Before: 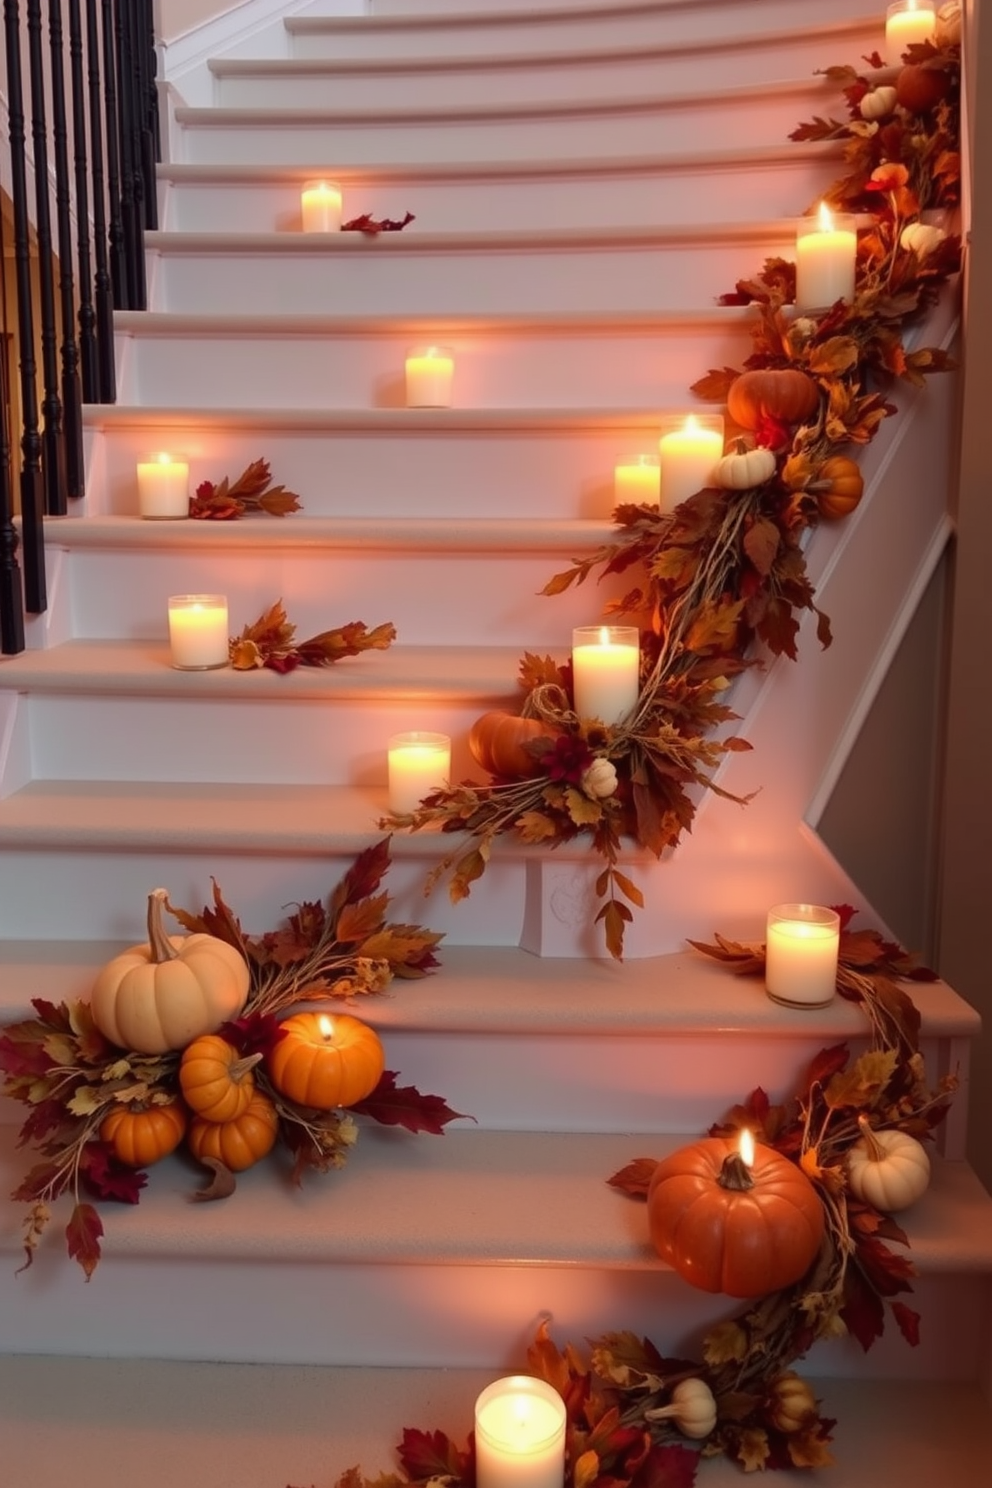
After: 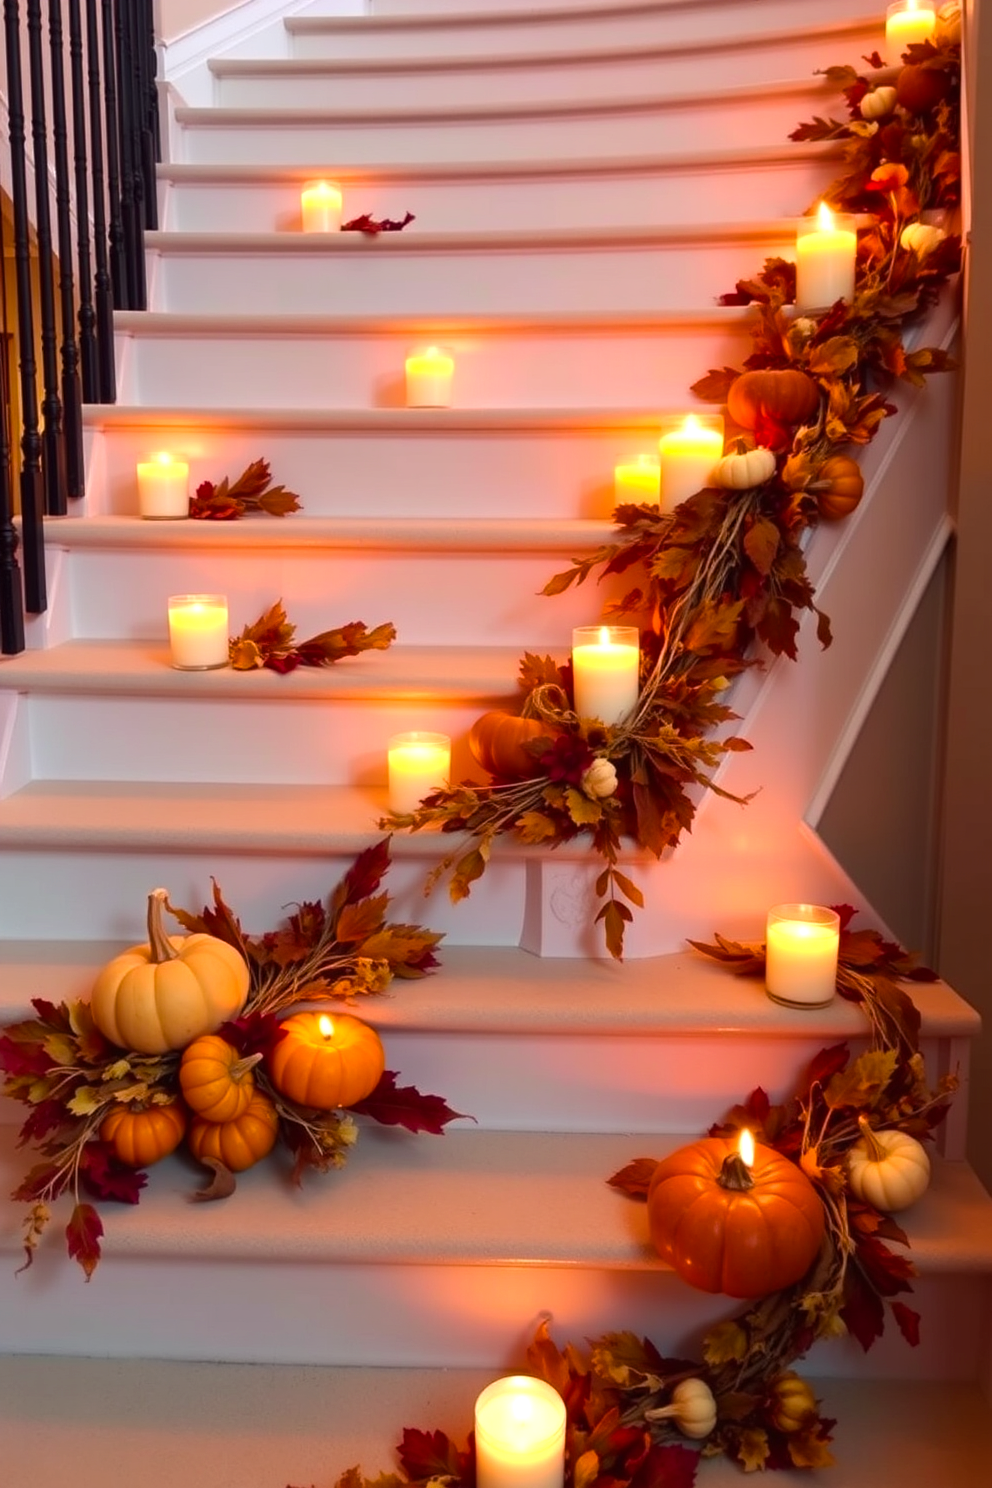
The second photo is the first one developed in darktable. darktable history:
exposure: black level correction 0, exposure 0.199 EV, compensate highlight preservation false
color balance rgb: shadows fall-off 102.708%, perceptual saturation grading › global saturation 30.108%, perceptual brilliance grading › highlights 9.516%, perceptual brilliance grading › mid-tones 5.029%, mask middle-gray fulcrum 22.728%
